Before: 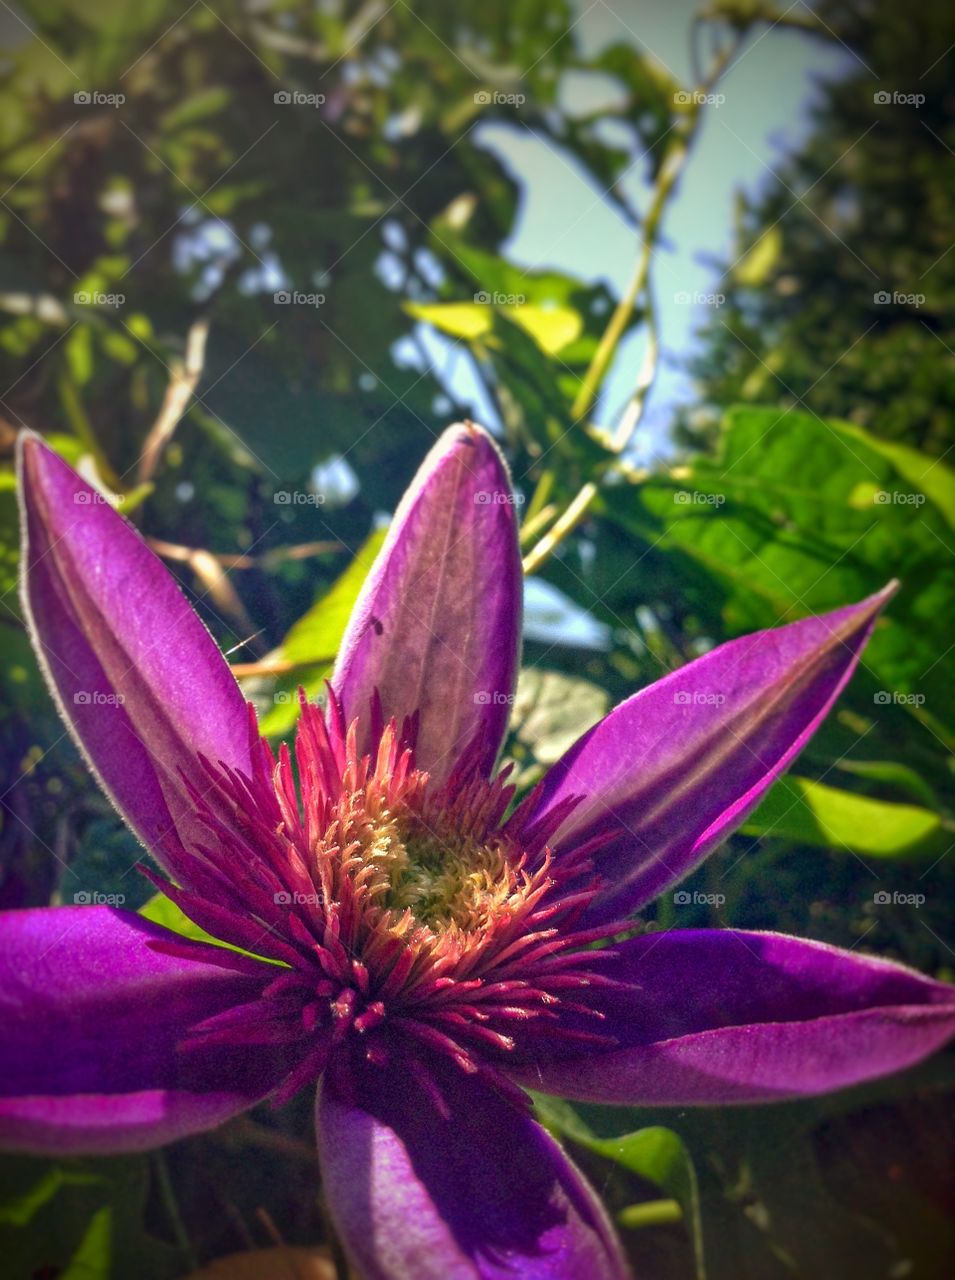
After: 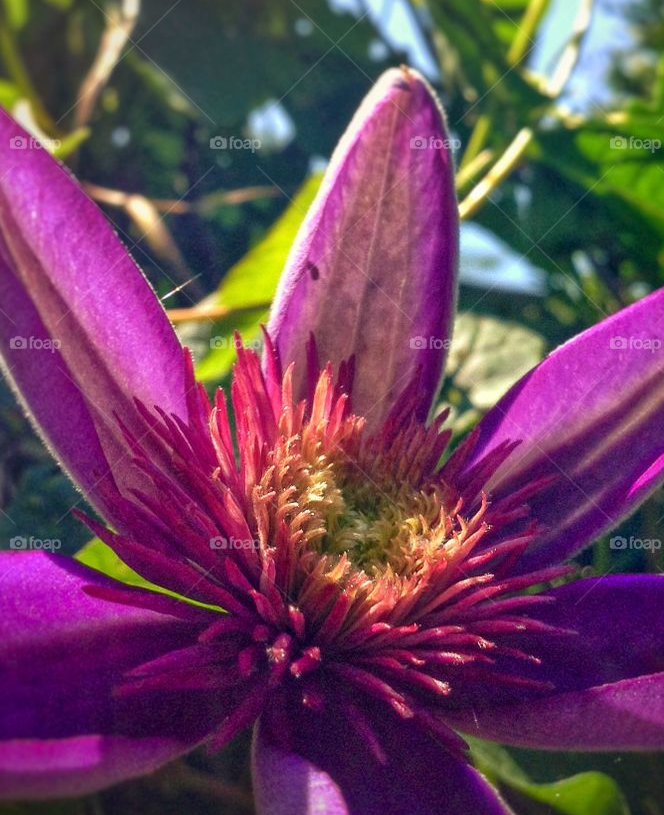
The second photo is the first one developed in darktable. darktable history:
crop: left 6.706%, top 27.787%, right 23.747%, bottom 8.467%
